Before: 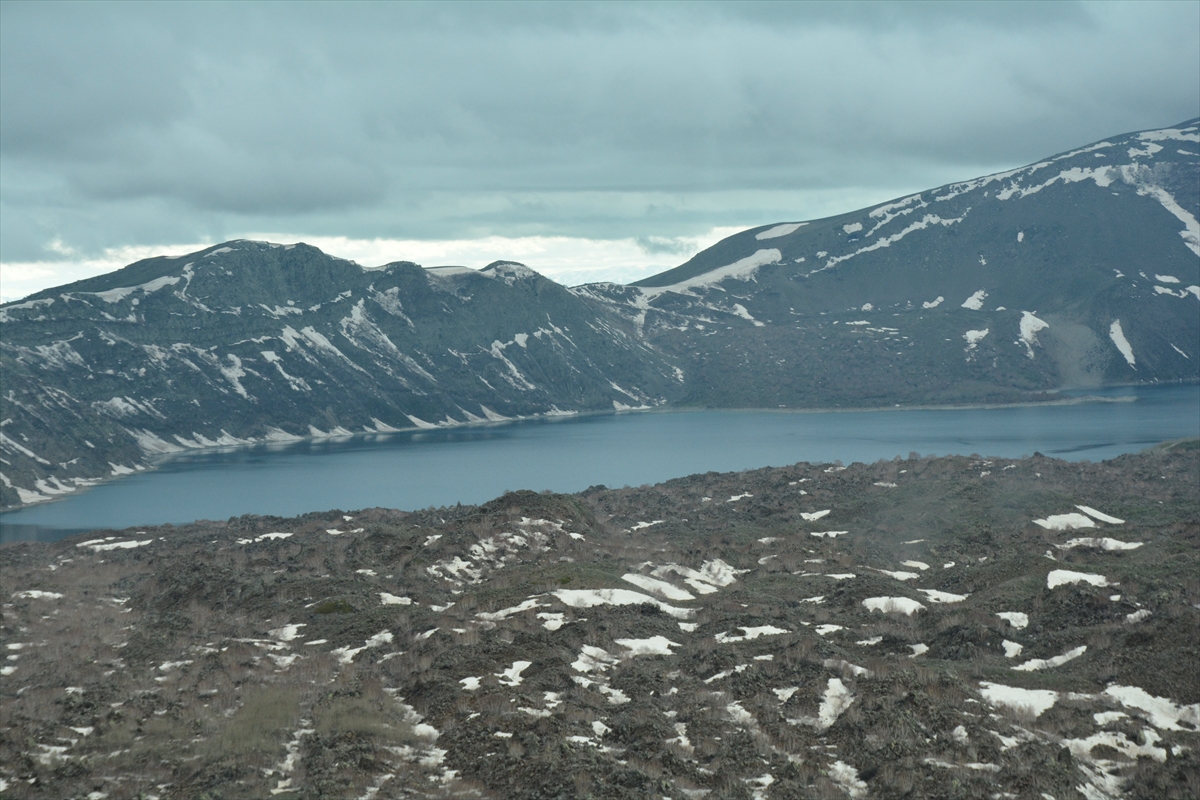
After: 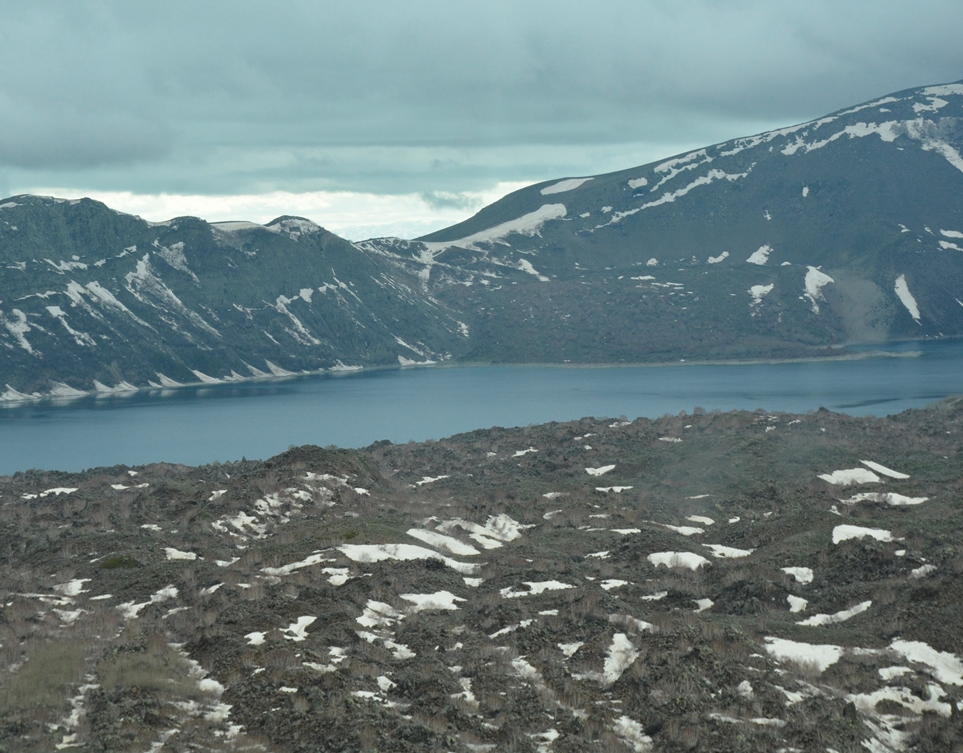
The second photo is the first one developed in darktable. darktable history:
crop and rotate: left 17.959%, top 5.771%, right 1.742%
vibrance: vibrance 100%
